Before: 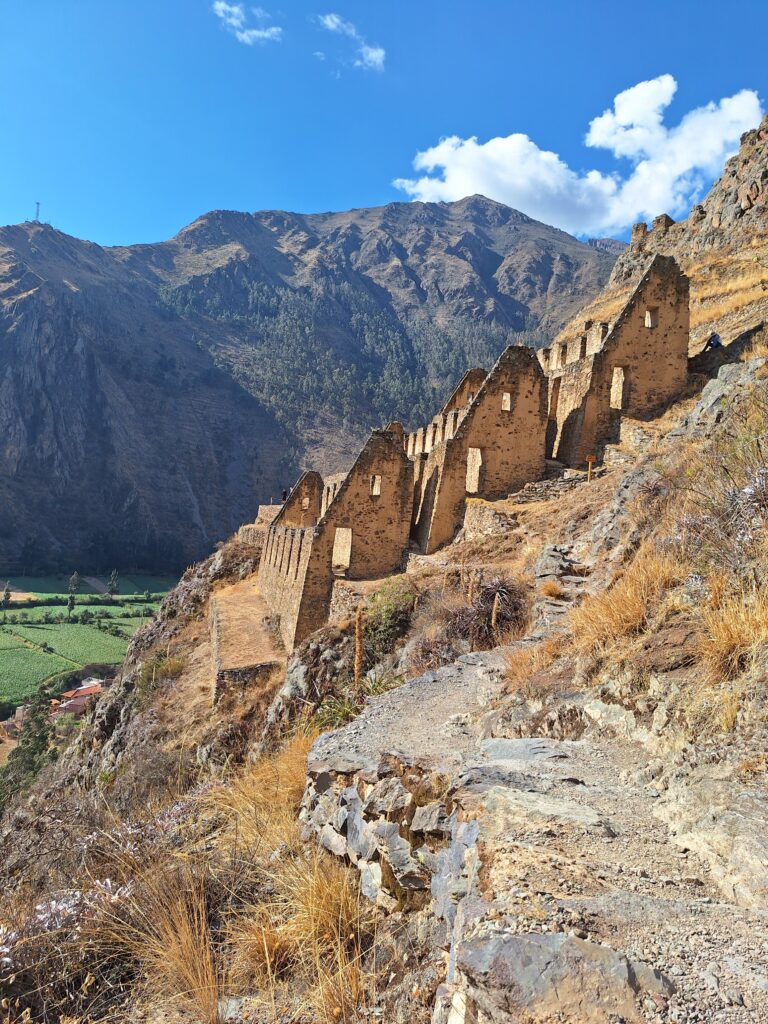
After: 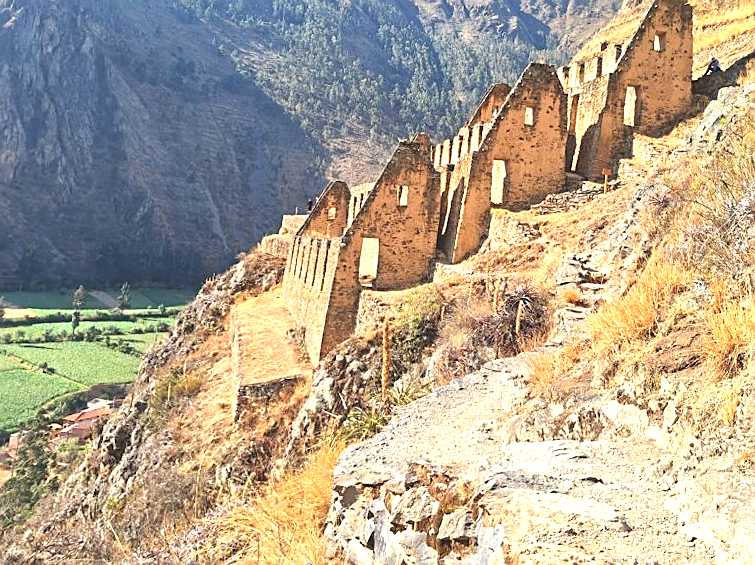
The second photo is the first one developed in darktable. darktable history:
white balance: red 1.045, blue 0.932
crop and rotate: top 25.357%, bottom 13.942%
exposure: black level correction -0.005, exposure 1.002 EV, compensate highlight preservation false
sharpen: on, module defaults
rotate and perspective: rotation -0.013°, lens shift (vertical) -0.027, lens shift (horizontal) 0.178, crop left 0.016, crop right 0.989, crop top 0.082, crop bottom 0.918
base curve: curves: ch0 [(0, 0) (0.472, 0.508) (1, 1)]
